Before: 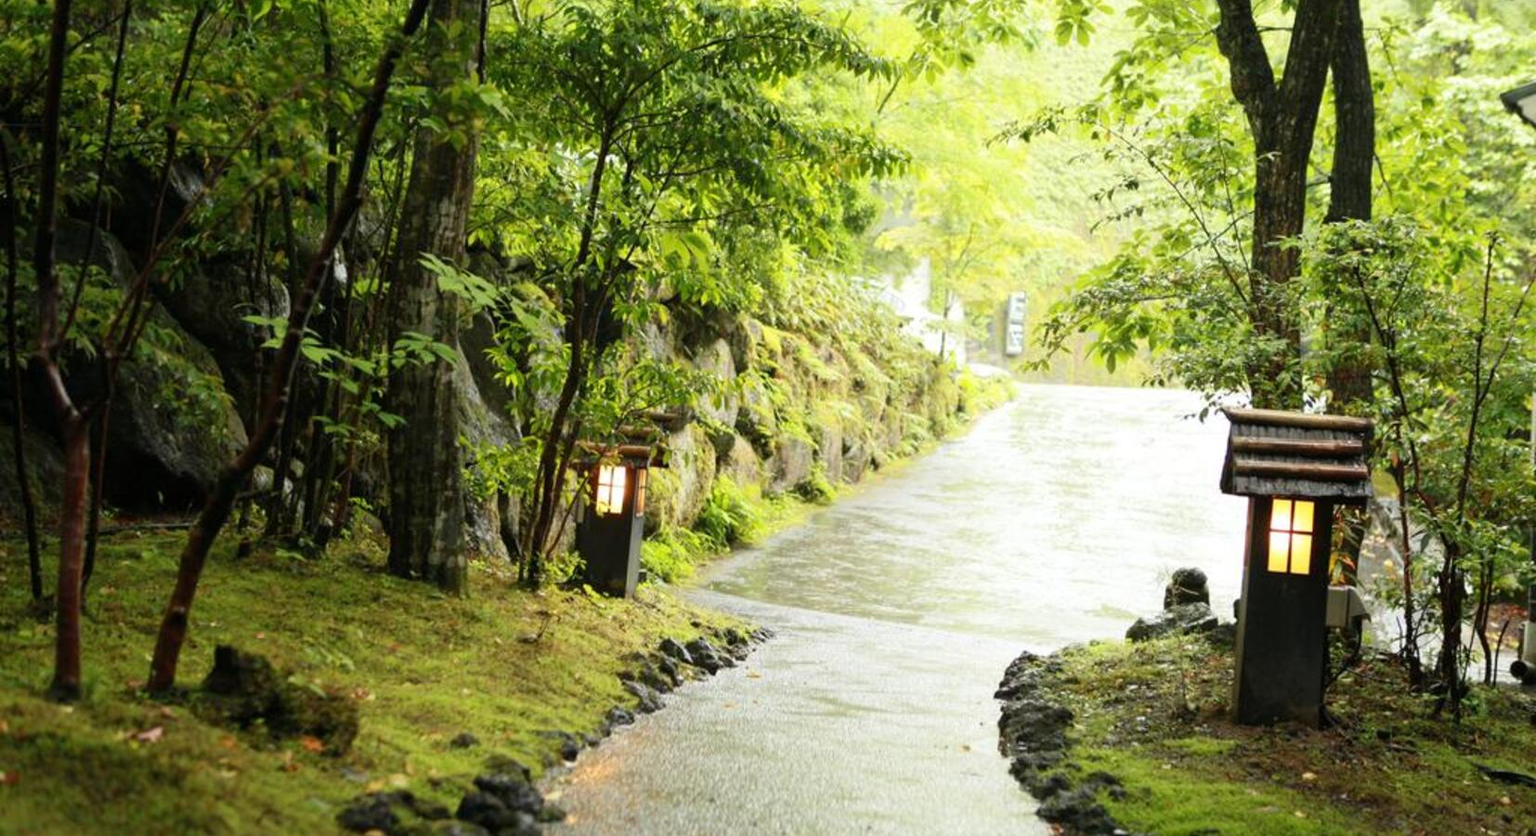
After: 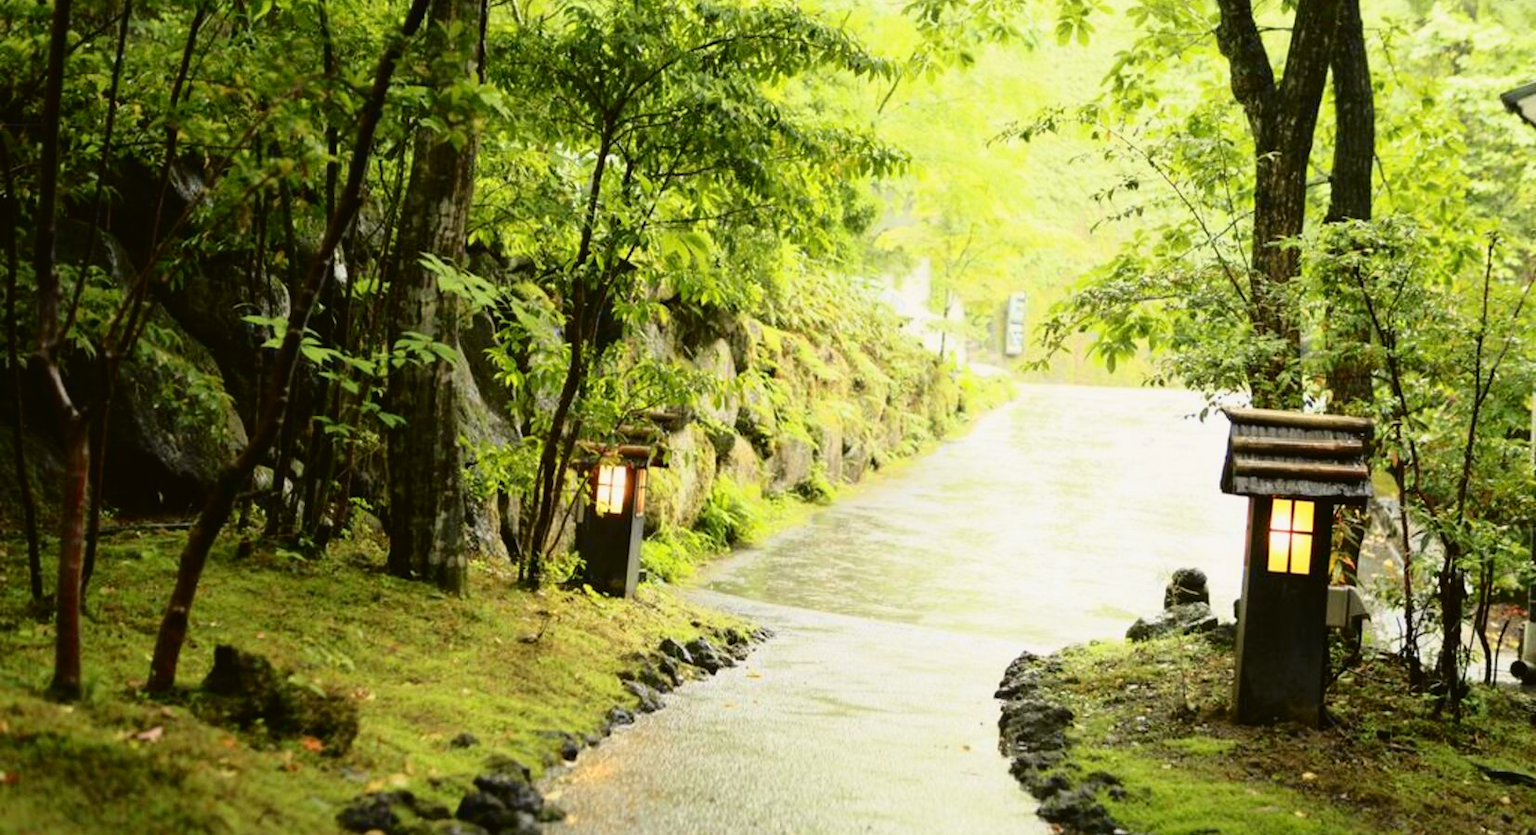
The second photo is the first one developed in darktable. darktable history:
tone curve: curves: ch0 [(0, 0.021) (0.049, 0.044) (0.152, 0.14) (0.328, 0.377) (0.473, 0.543) (0.641, 0.705) (0.85, 0.894) (1, 0.969)]; ch1 [(0, 0) (0.302, 0.331) (0.433, 0.432) (0.472, 0.47) (0.502, 0.503) (0.527, 0.516) (0.564, 0.573) (0.614, 0.626) (0.677, 0.701) (0.859, 0.885) (1, 1)]; ch2 [(0, 0) (0.33, 0.301) (0.447, 0.44) (0.487, 0.496) (0.502, 0.516) (0.535, 0.563) (0.565, 0.597) (0.608, 0.641) (1, 1)], color space Lab, independent channels, preserve colors none
